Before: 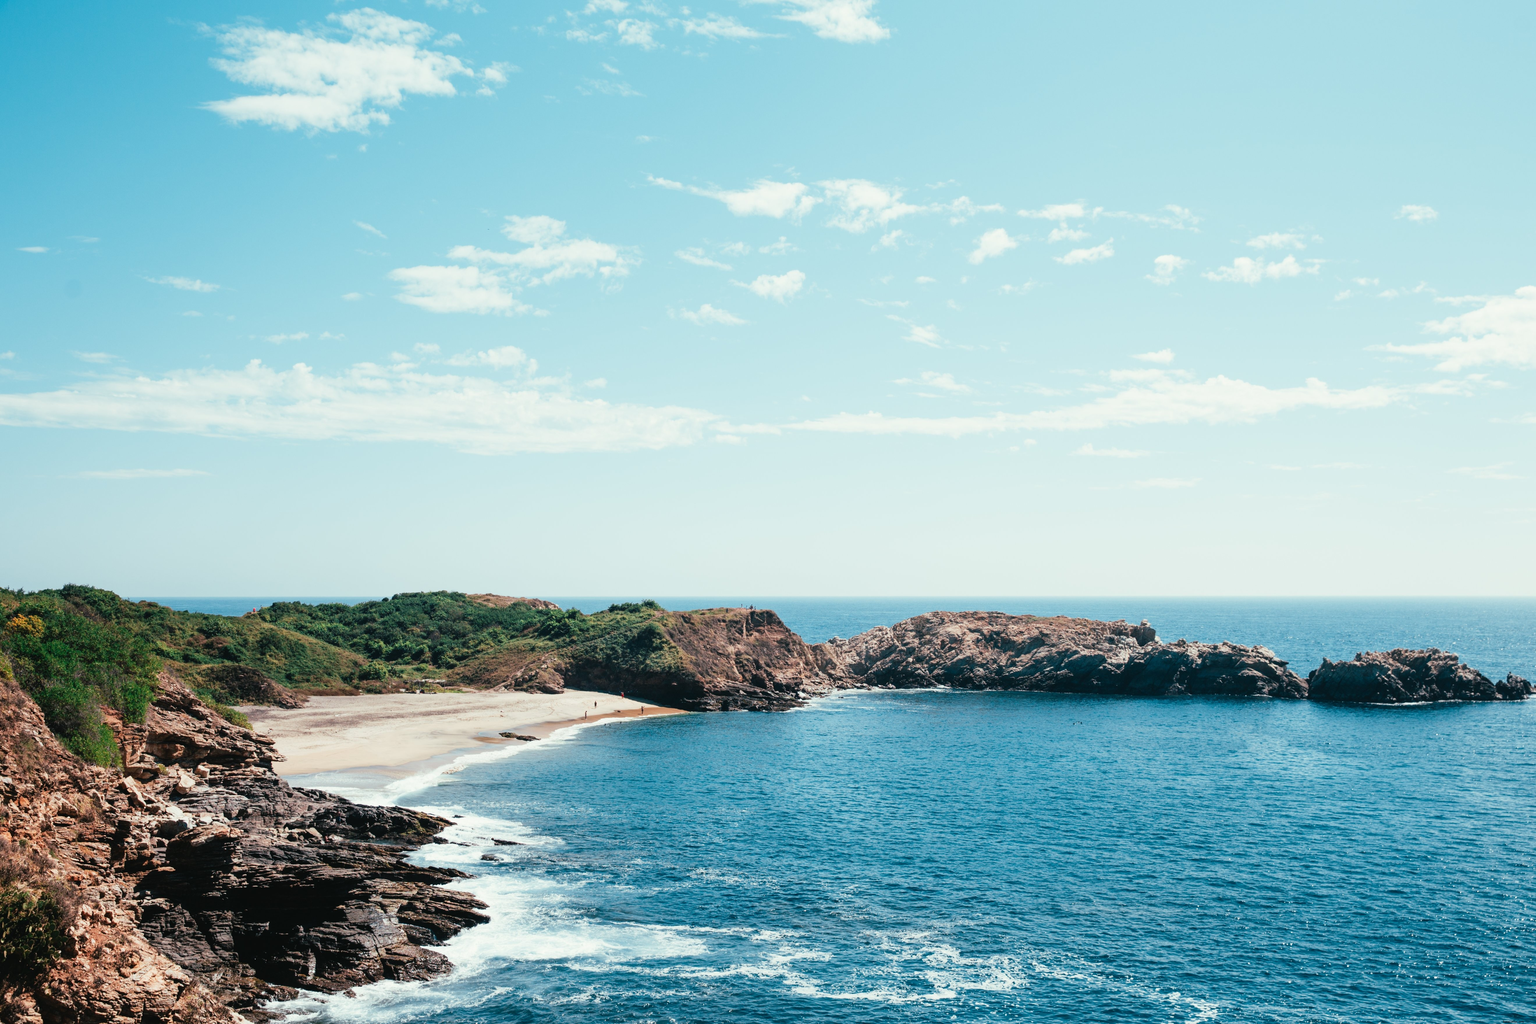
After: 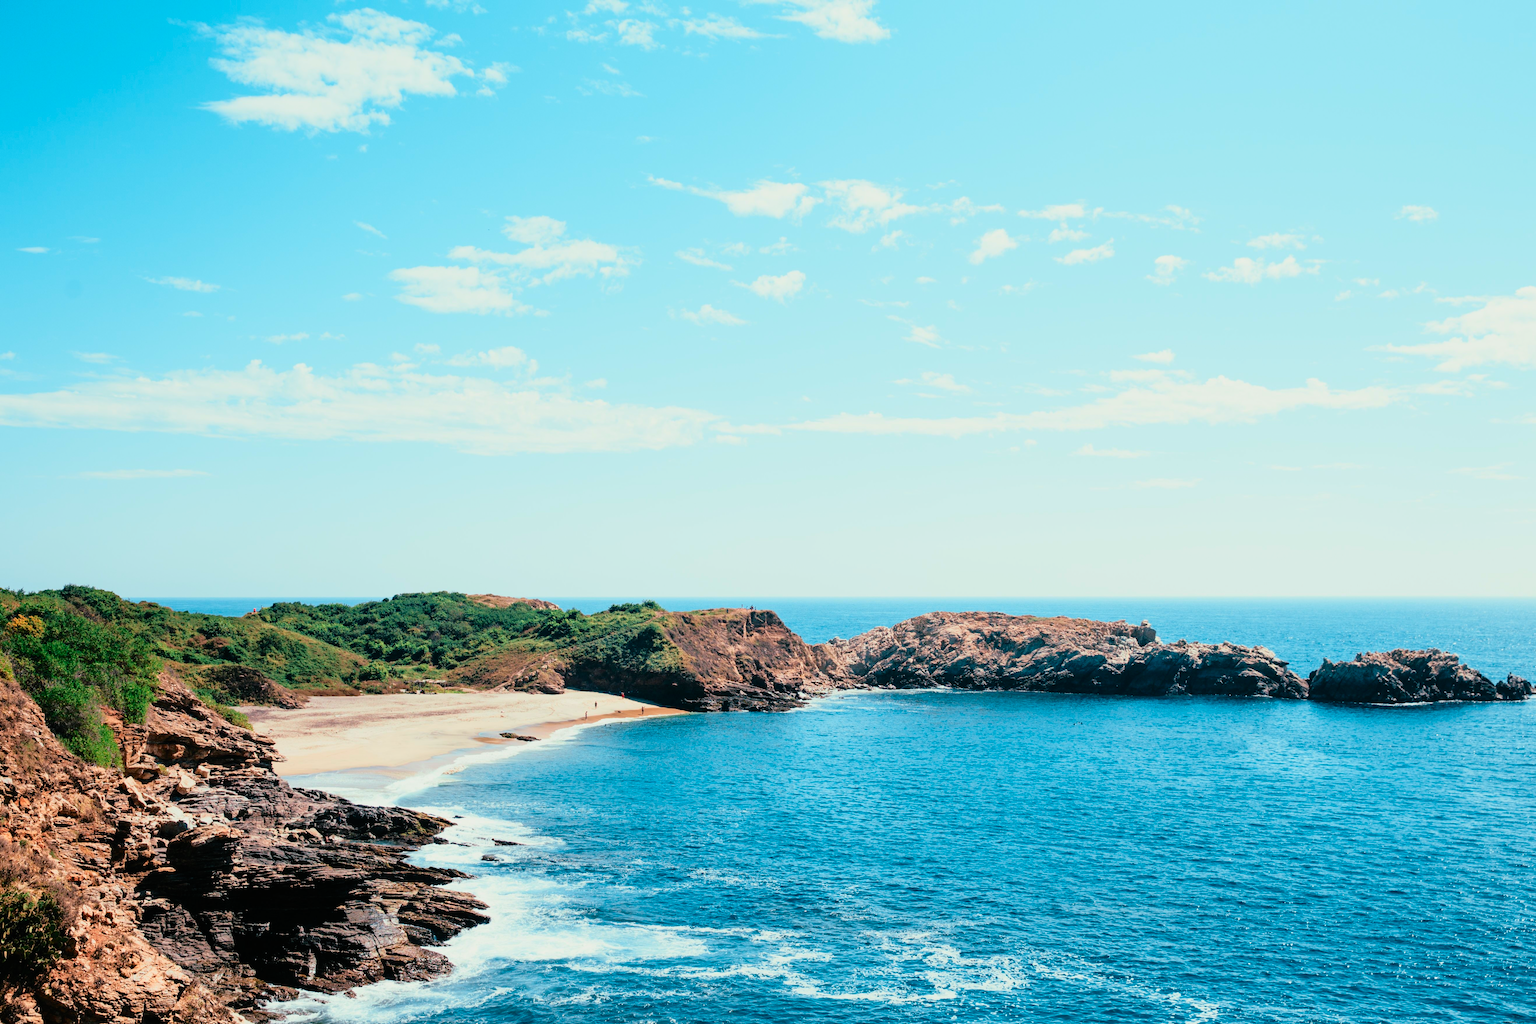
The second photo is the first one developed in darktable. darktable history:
levels: black 0.06%, levels [0.018, 0.493, 1]
exposure: black level correction 0, exposure 1.739 EV, compensate exposure bias true, compensate highlight preservation false
tone equalizer: -8 EV -1.99 EV, -7 EV -1.97 EV, -6 EV -1.97 EV, -5 EV -1.98 EV, -4 EV -1.98 EV, -3 EV -1.97 EV, -2 EV -1.98 EV, -1 EV -1.62 EV, +0 EV -1.99 EV
tone curve: curves: ch0 [(0, 0) (0.091, 0.077) (0.389, 0.458) (0.745, 0.82) (0.856, 0.899) (0.92, 0.938) (1, 0.973)]; ch1 [(0, 0) (0.437, 0.404) (0.5, 0.5) (0.529, 0.55) (0.58, 0.6) (0.616, 0.649) (1, 1)]; ch2 [(0, 0) (0.442, 0.415) (0.5, 0.5) (0.535, 0.557) (0.585, 0.62) (1, 1)], color space Lab, independent channels, preserve colors none
